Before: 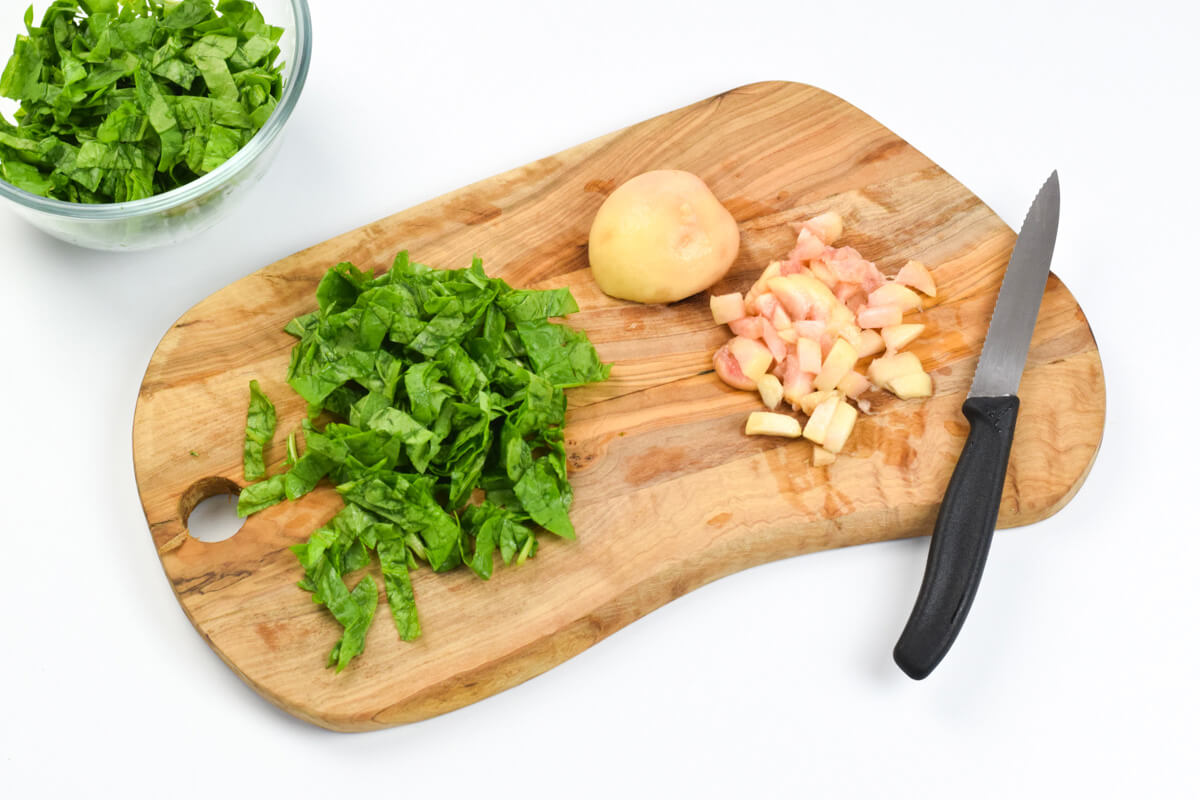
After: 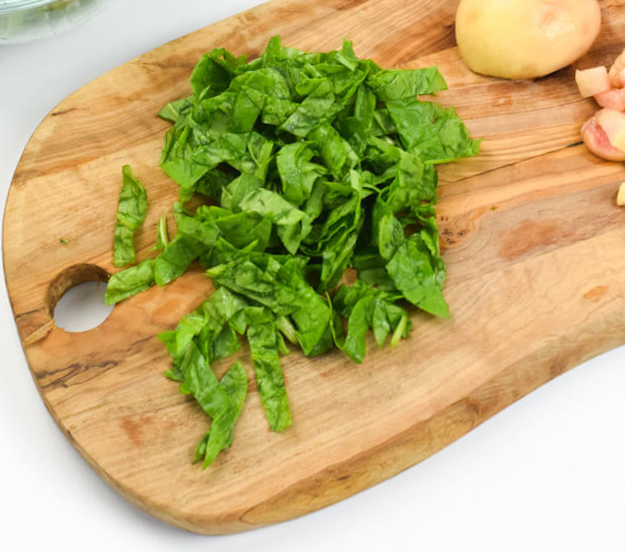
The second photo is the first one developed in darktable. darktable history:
crop: left 8.966%, top 23.852%, right 34.699%, bottom 4.703%
rotate and perspective: rotation -1.68°, lens shift (vertical) -0.146, crop left 0.049, crop right 0.912, crop top 0.032, crop bottom 0.96
